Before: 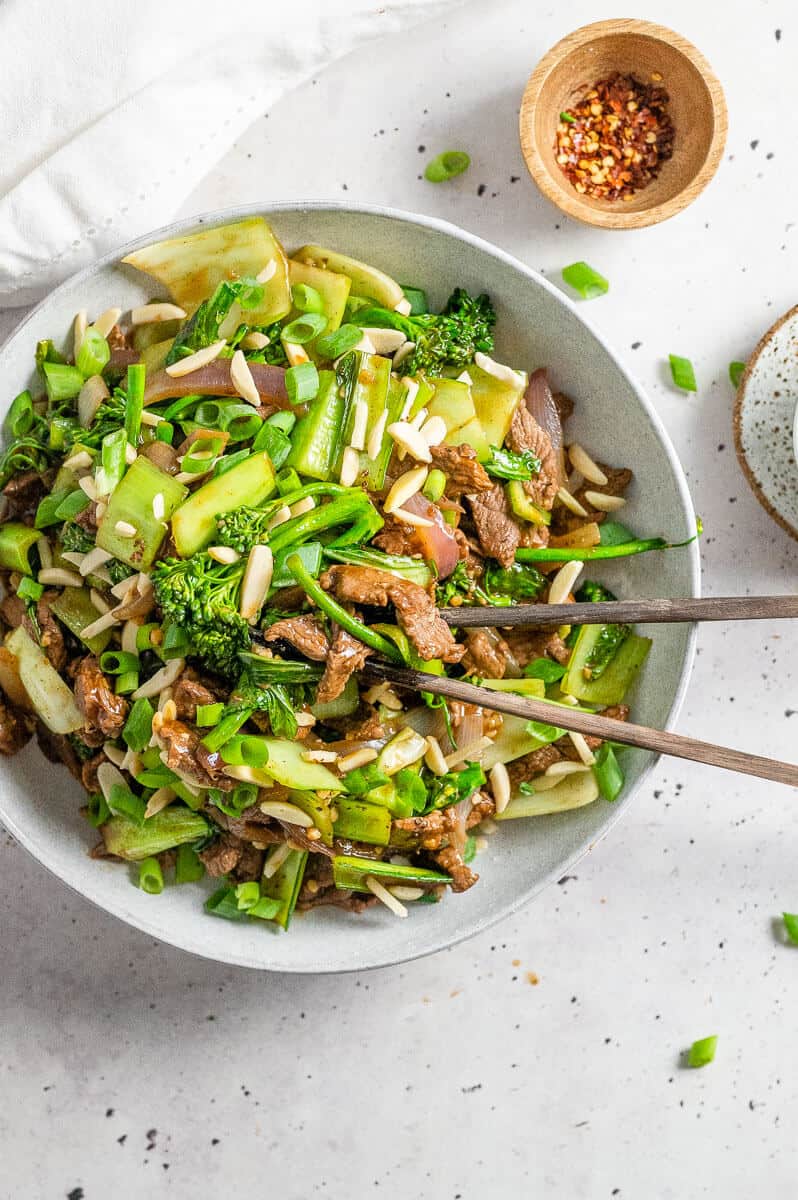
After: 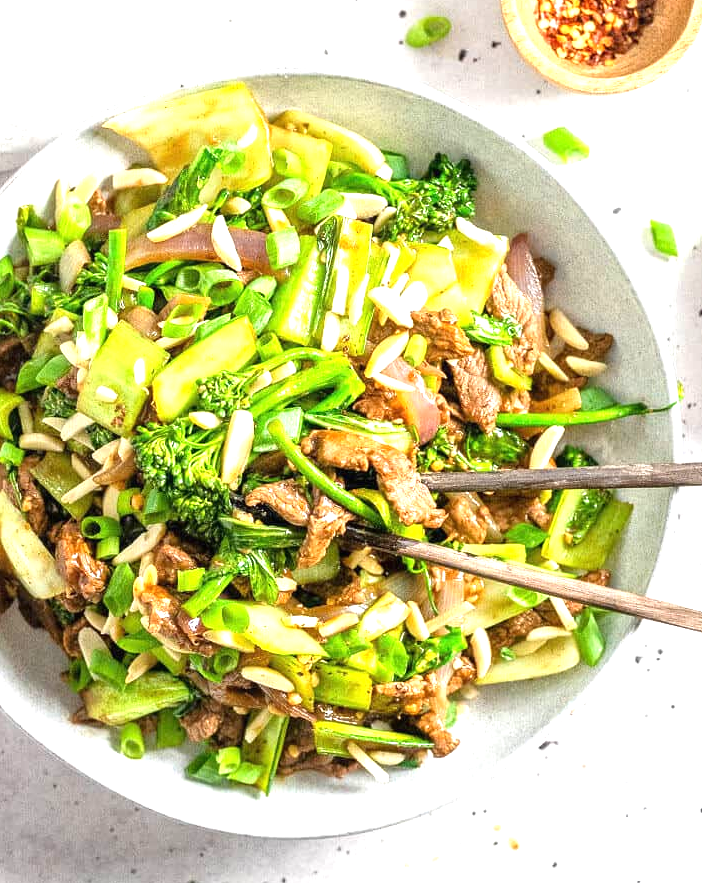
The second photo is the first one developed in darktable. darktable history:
crop and rotate: left 2.425%, top 11.305%, right 9.6%, bottom 15.08%
exposure: black level correction 0, exposure 1 EV, compensate exposure bias true, compensate highlight preservation false
